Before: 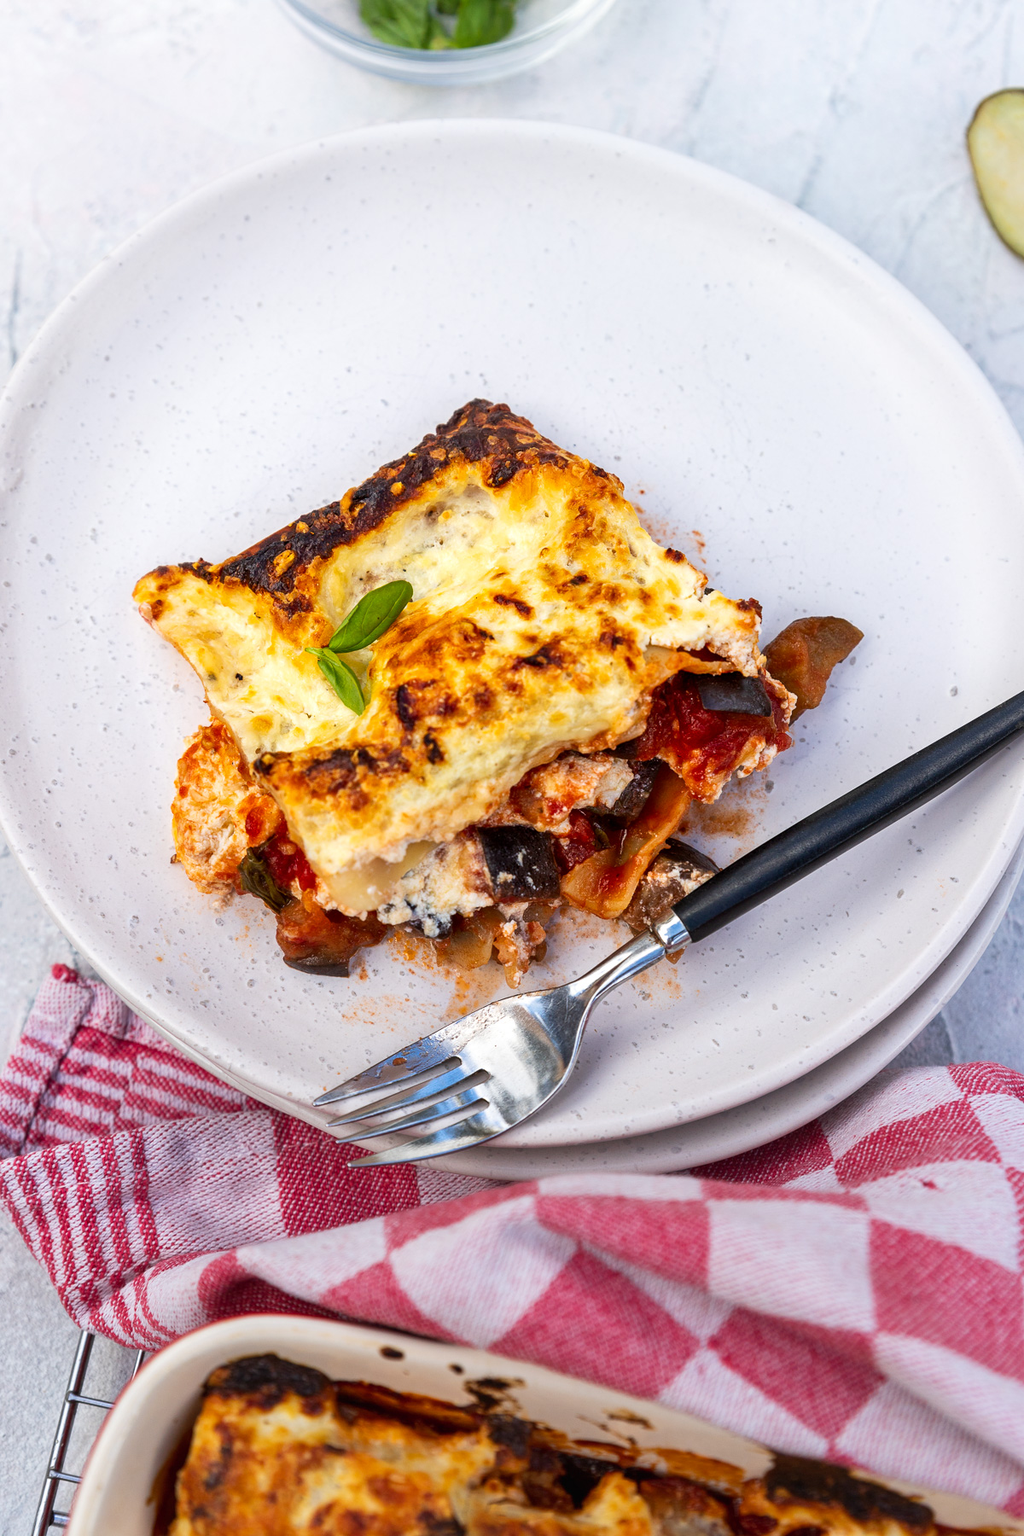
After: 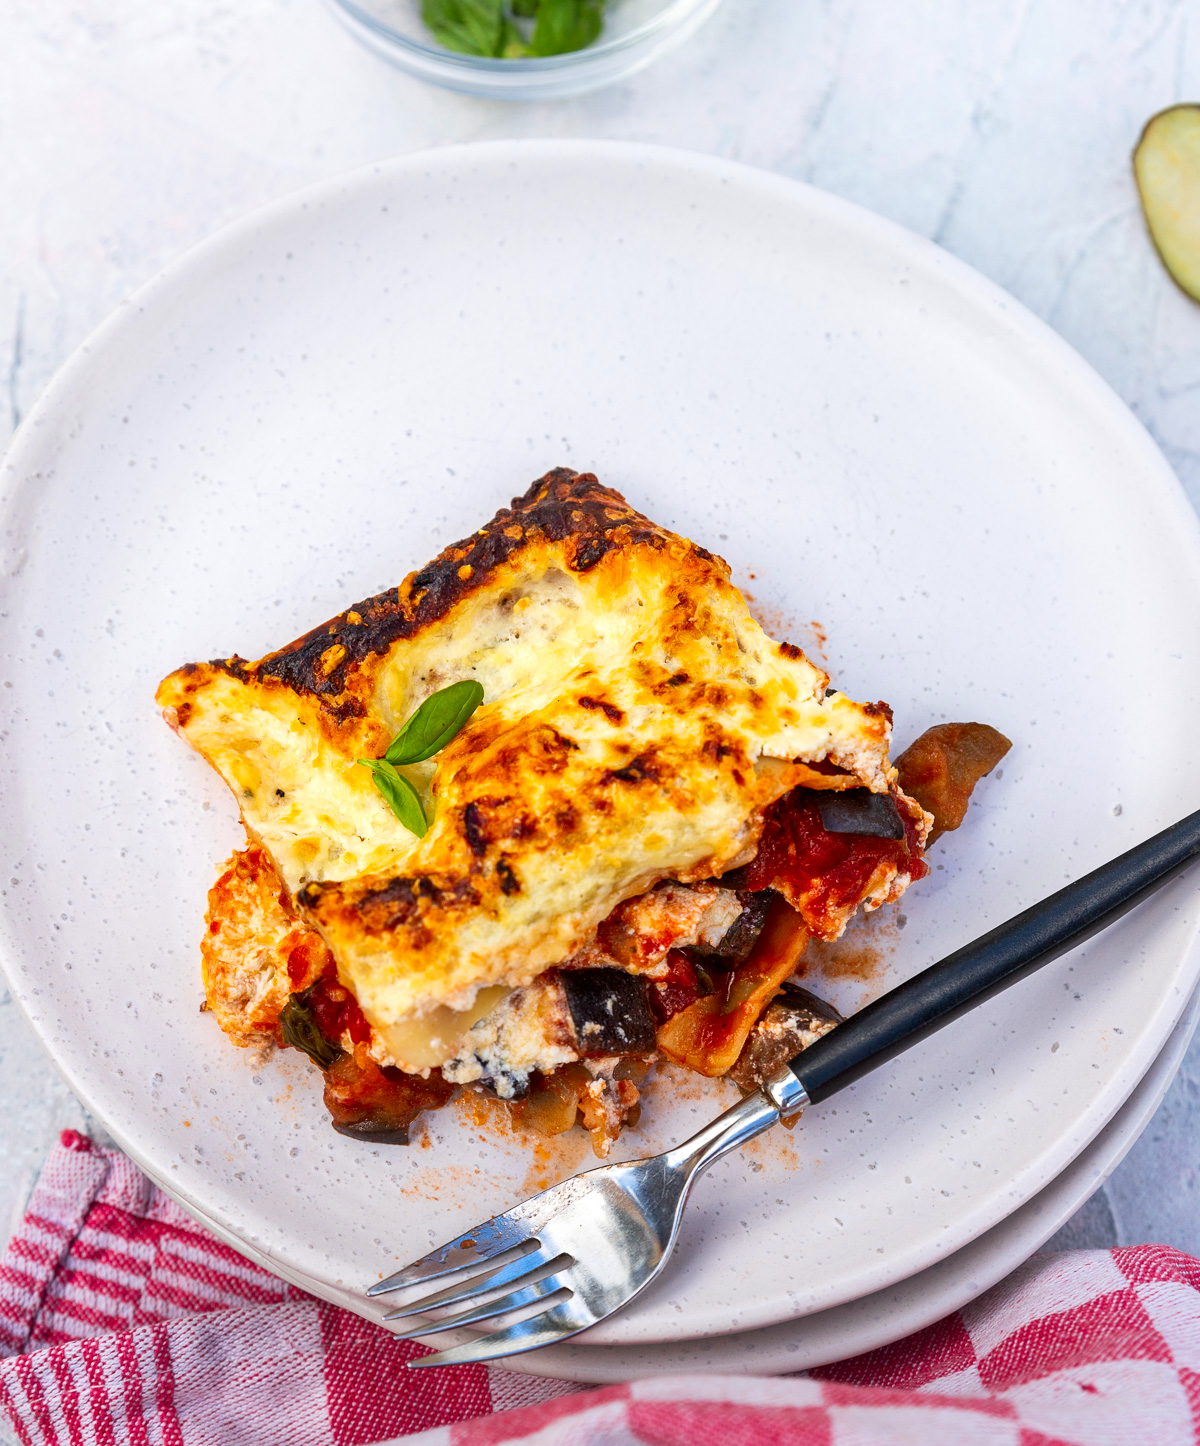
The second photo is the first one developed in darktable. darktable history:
crop: bottom 19.649%
contrast brightness saturation: contrast 0.036, saturation 0.152
